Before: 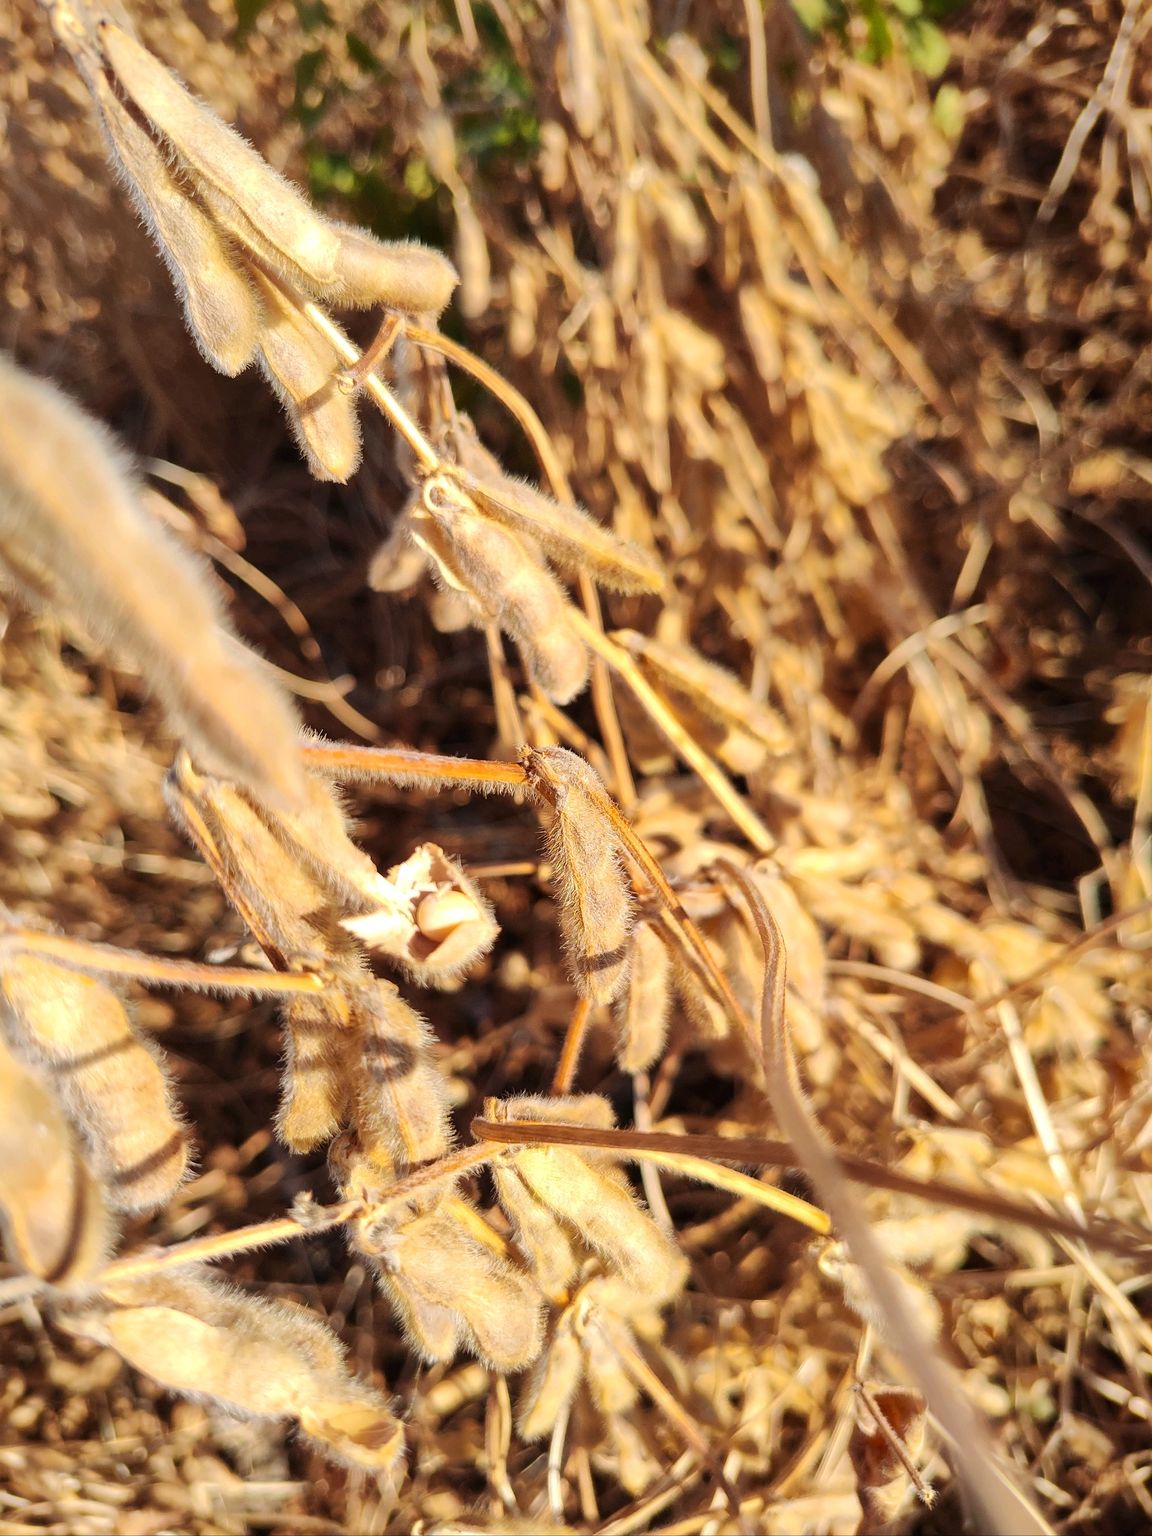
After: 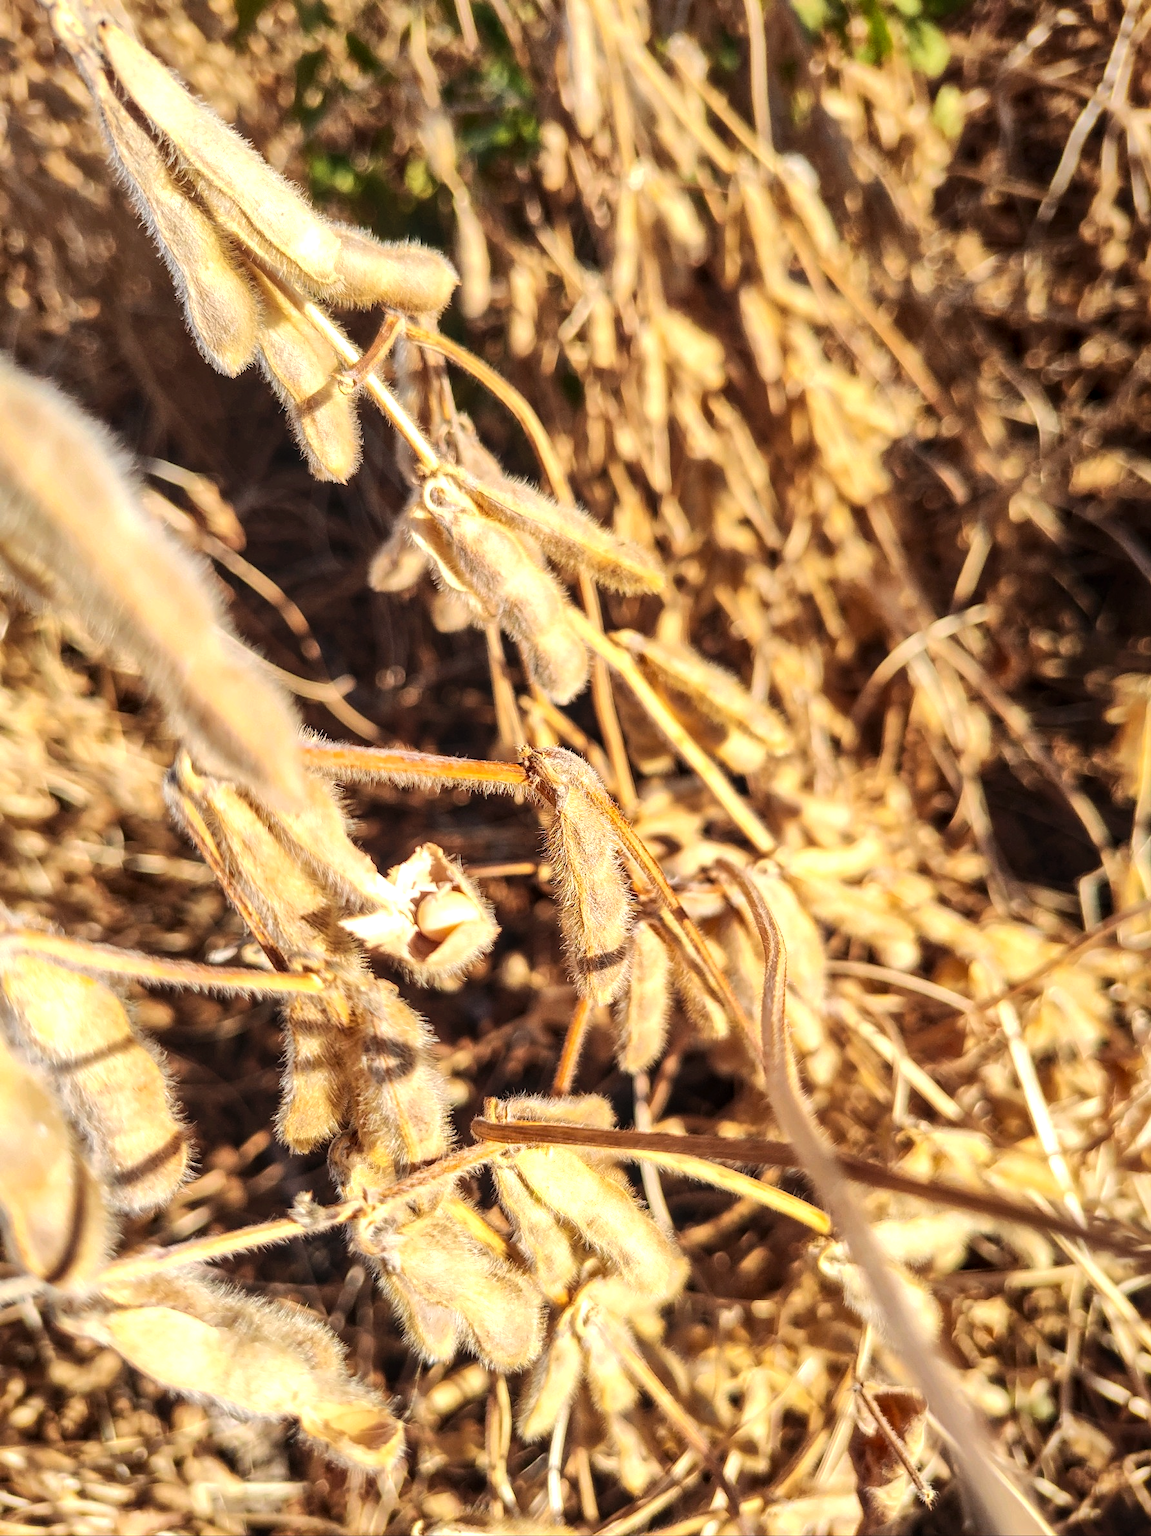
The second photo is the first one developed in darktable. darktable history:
tone equalizer: -8 EV -0.417 EV, -7 EV -0.389 EV, -6 EV -0.333 EV, -5 EV -0.222 EV, -3 EV 0.222 EV, -2 EV 0.333 EV, -1 EV 0.389 EV, +0 EV 0.417 EV, edges refinement/feathering 500, mask exposure compensation -1.57 EV, preserve details no
exposure: black level correction 0, compensate exposure bias true, compensate highlight preservation false
local contrast: on, module defaults
